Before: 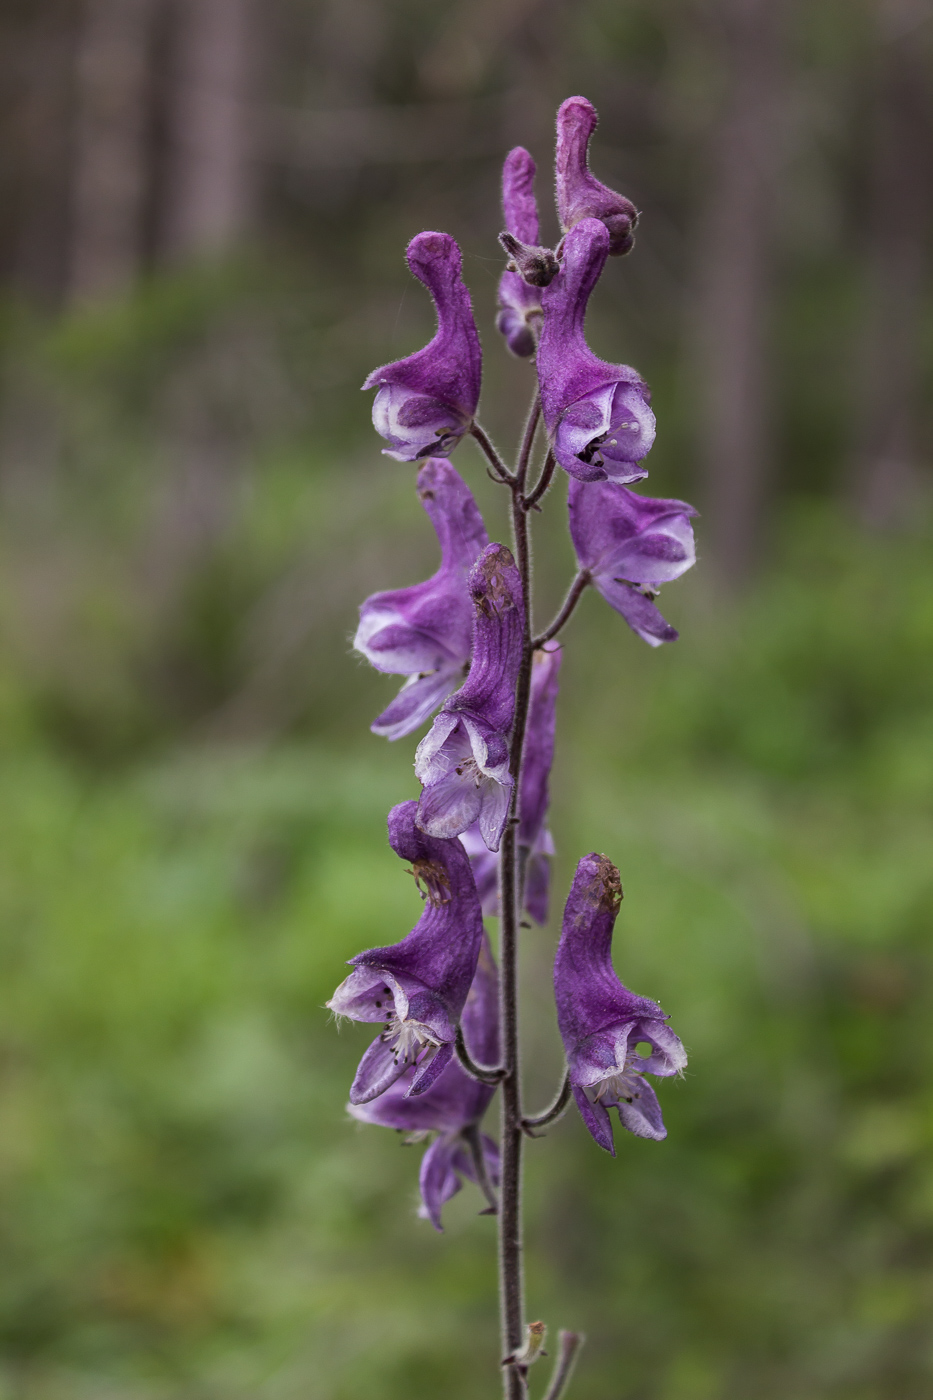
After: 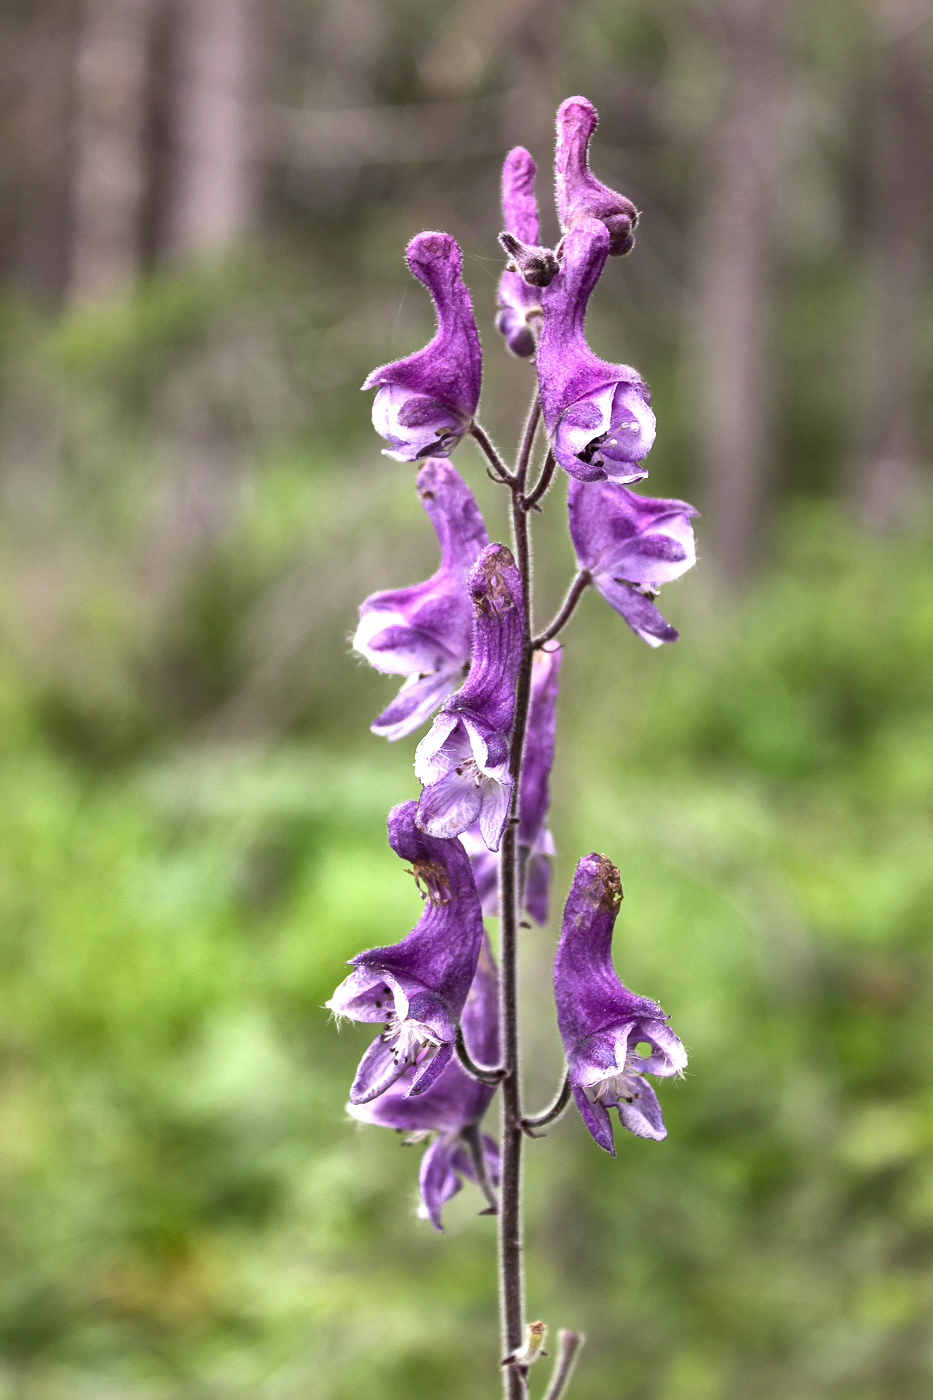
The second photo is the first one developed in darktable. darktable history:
shadows and highlights: low approximation 0.01, soften with gaussian
local contrast: mode bilateral grid, contrast 19, coarseness 51, detail 147%, midtone range 0.2
exposure: black level correction 0, exposure 1.2 EV, compensate highlight preservation false
